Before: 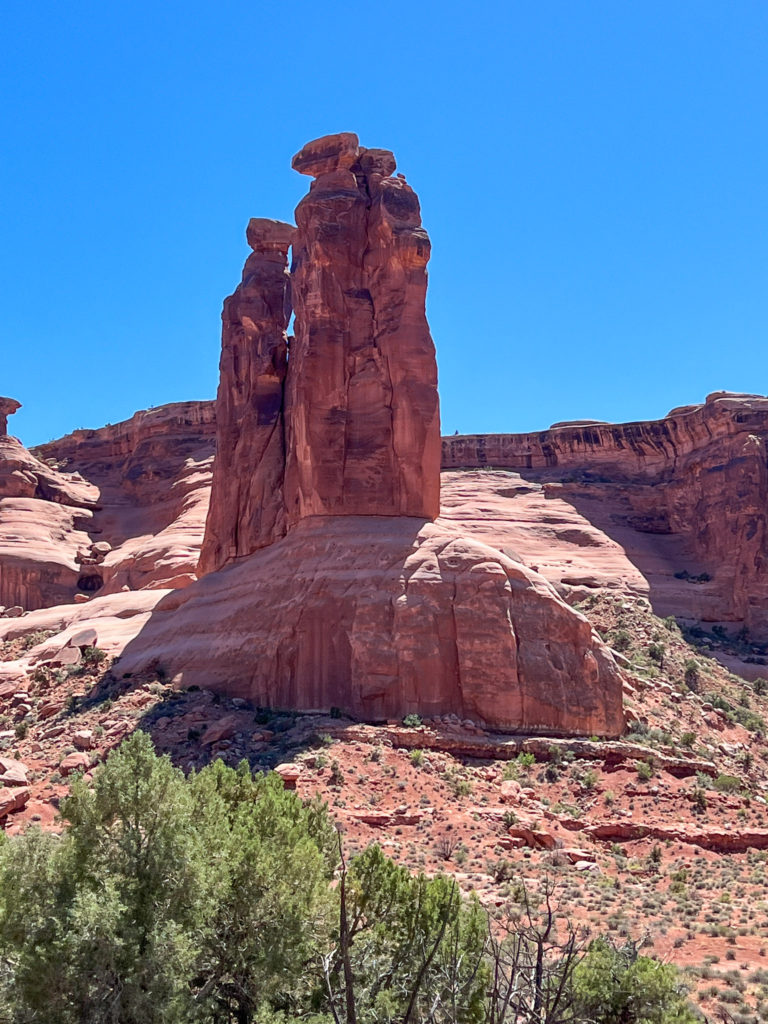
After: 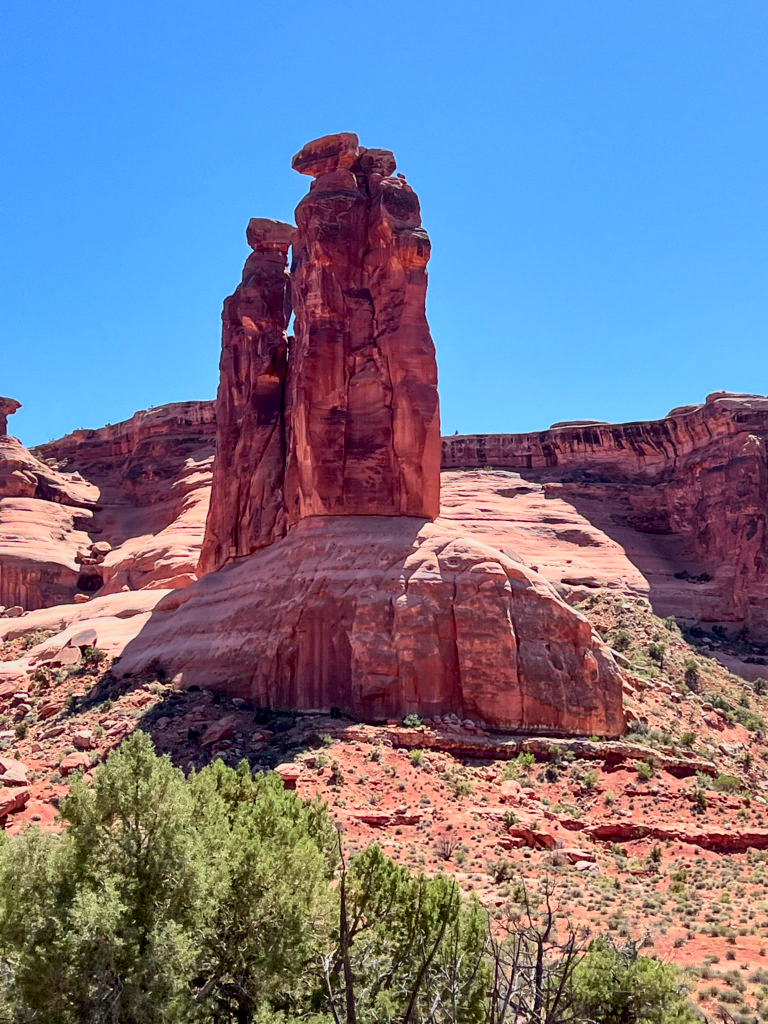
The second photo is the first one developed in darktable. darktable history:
local contrast: mode bilateral grid, contrast 20, coarseness 100, detail 150%, midtone range 0.2
tone curve: curves: ch0 [(0, 0) (0.091, 0.066) (0.184, 0.16) (0.491, 0.519) (0.748, 0.765) (1, 0.919)]; ch1 [(0, 0) (0.179, 0.173) (0.322, 0.32) (0.424, 0.424) (0.502, 0.504) (0.56, 0.575) (0.631, 0.675) (0.777, 0.806) (1, 1)]; ch2 [(0, 0) (0.434, 0.447) (0.497, 0.498) (0.539, 0.566) (0.676, 0.691) (1, 1)], color space Lab, independent channels, preserve colors none
